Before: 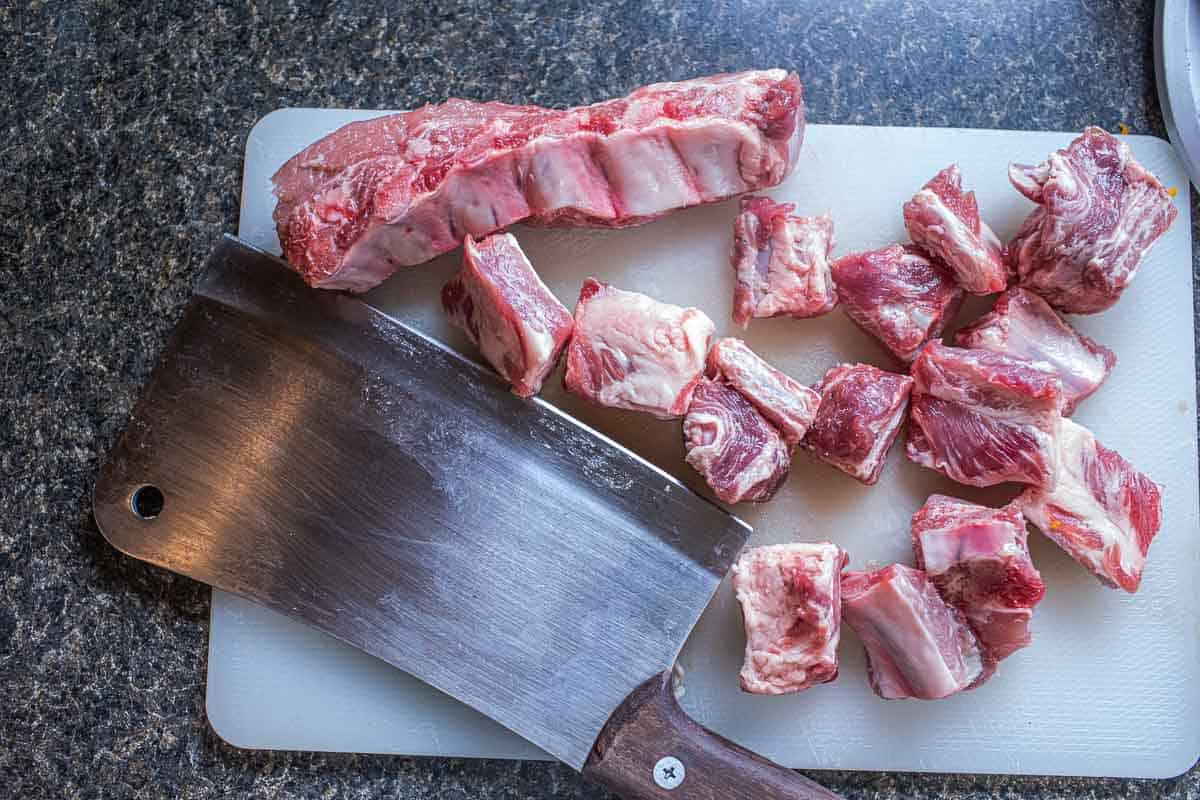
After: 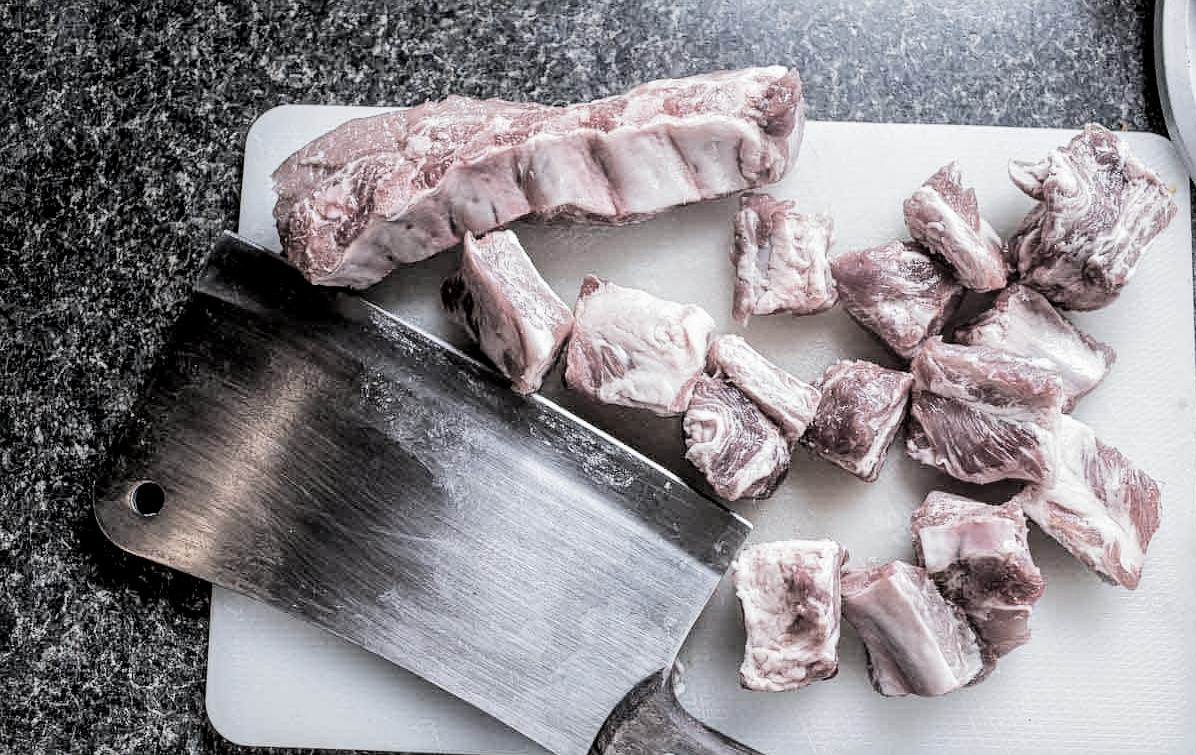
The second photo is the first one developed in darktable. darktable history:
crop: top 0.451%, right 0.261%, bottom 5.061%
local contrast: mode bilateral grid, contrast 31, coarseness 25, midtone range 0.2
filmic rgb: black relative exposure -5.03 EV, white relative exposure 3.97 EV, threshold 2.98 EV, structure ↔ texture 99.84%, hardness 2.9, contrast 1.387, highlights saturation mix -29.03%, preserve chrominance RGB euclidean norm (legacy), color science v4 (2020), enable highlight reconstruction true
